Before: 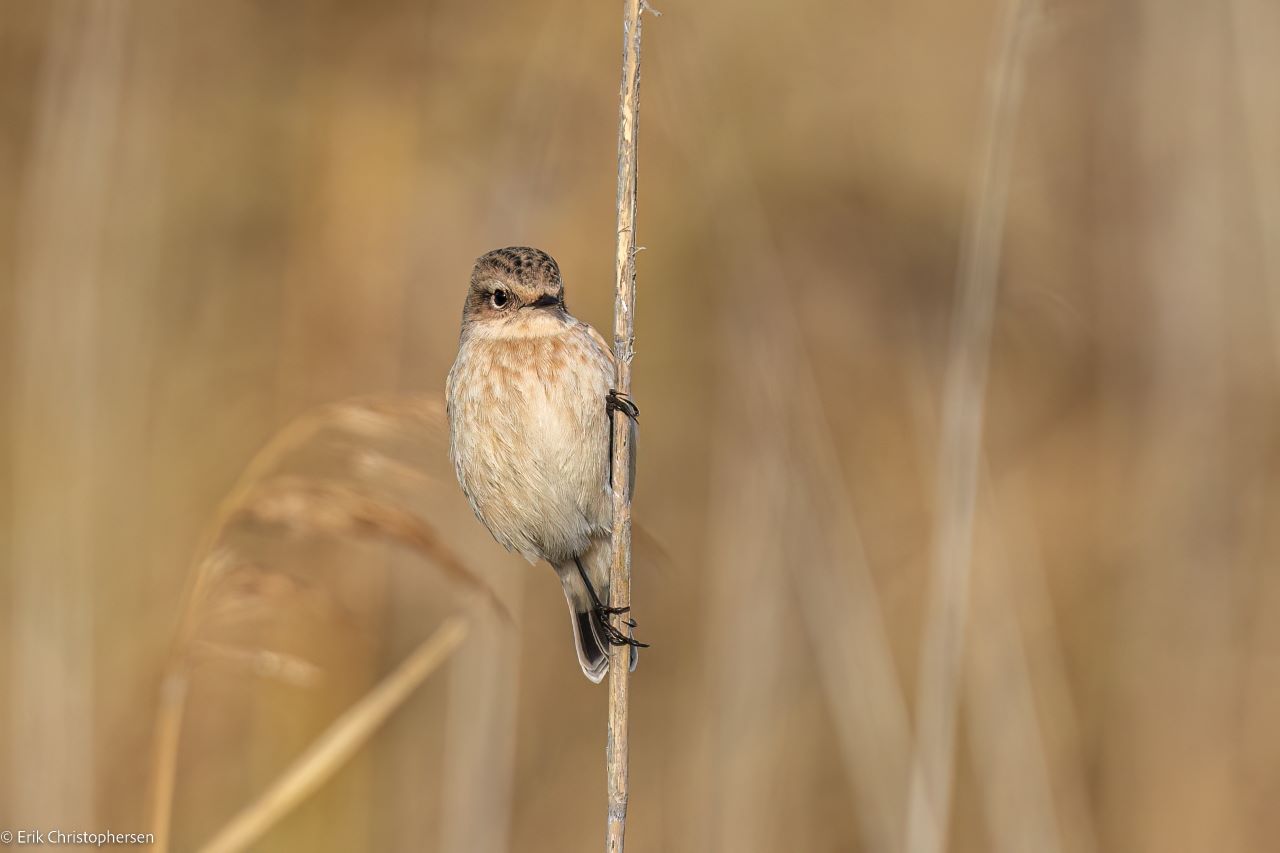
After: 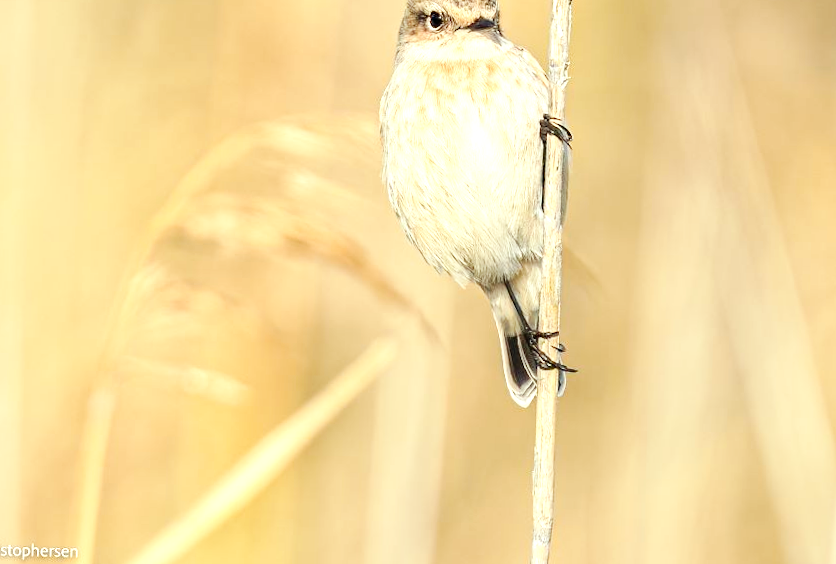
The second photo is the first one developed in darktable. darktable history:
crop and rotate: angle -1.23°, left 3.846%, top 31.734%, right 28.7%
tone curve: curves: ch0 [(0, 0) (0.051, 0.027) (0.096, 0.071) (0.219, 0.248) (0.428, 0.52) (0.596, 0.713) (0.727, 0.823) (0.859, 0.924) (1, 1)]; ch1 [(0, 0) (0.1, 0.038) (0.318, 0.221) (0.413, 0.325) (0.443, 0.412) (0.483, 0.474) (0.503, 0.501) (0.516, 0.515) (0.548, 0.575) (0.561, 0.596) (0.594, 0.647) (0.666, 0.701) (1, 1)]; ch2 [(0, 0) (0.453, 0.435) (0.479, 0.476) (0.504, 0.5) (0.52, 0.526) (0.557, 0.585) (0.583, 0.608) (0.824, 0.815) (1, 1)], preserve colors none
exposure: black level correction 0, exposure 1.199 EV, compensate highlight preservation false
color correction: highlights a* -4.38, highlights b* 7.11
